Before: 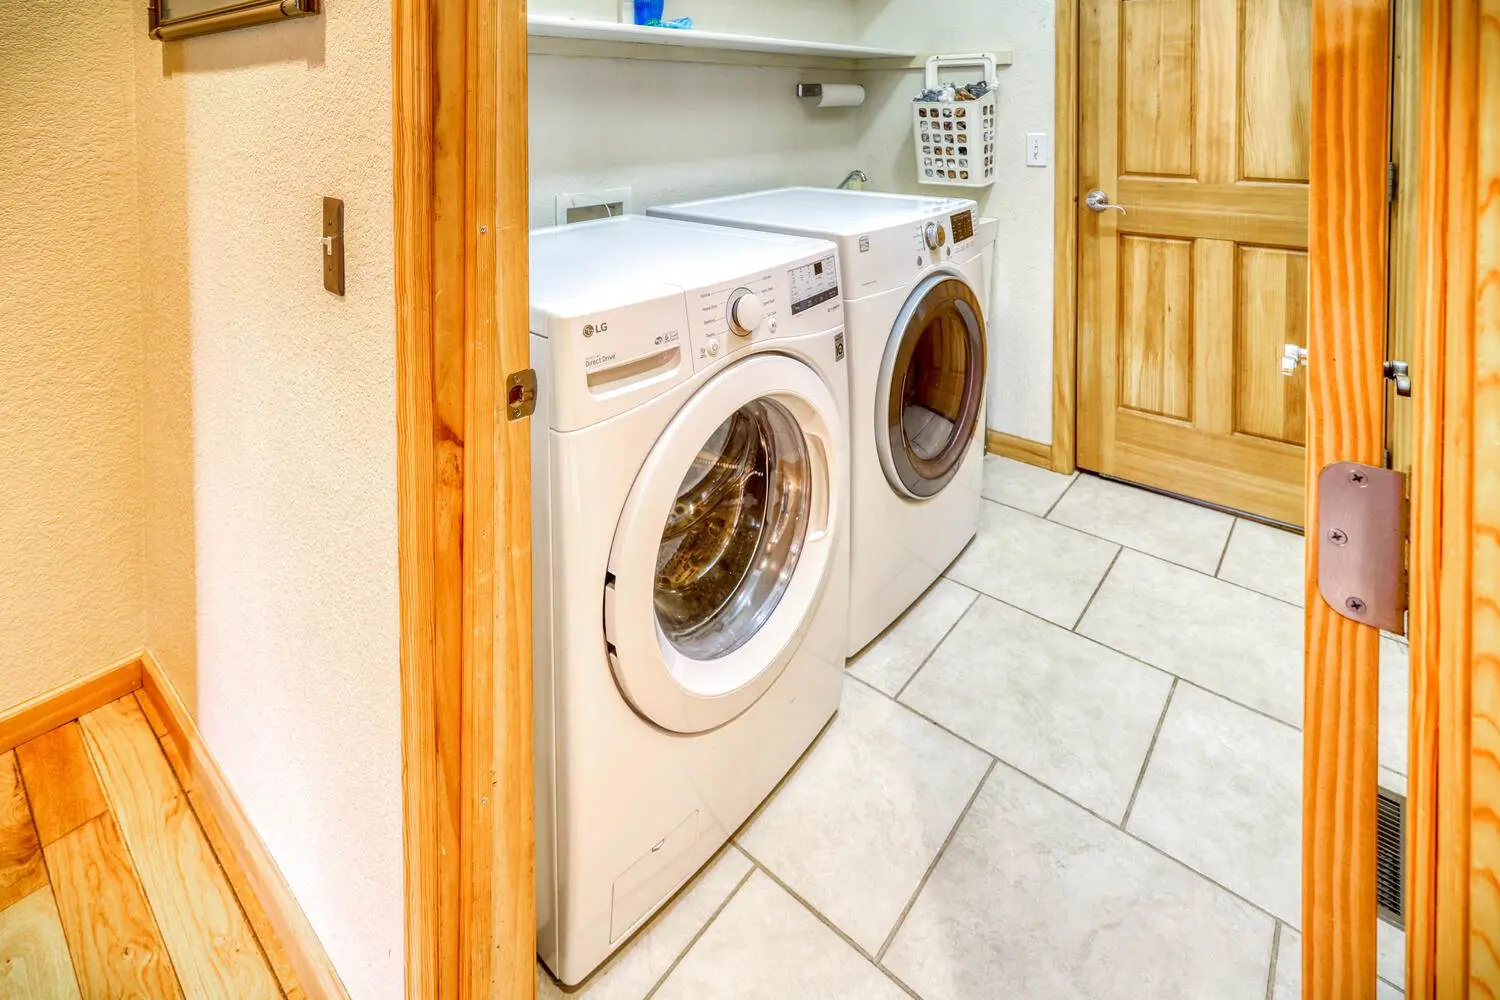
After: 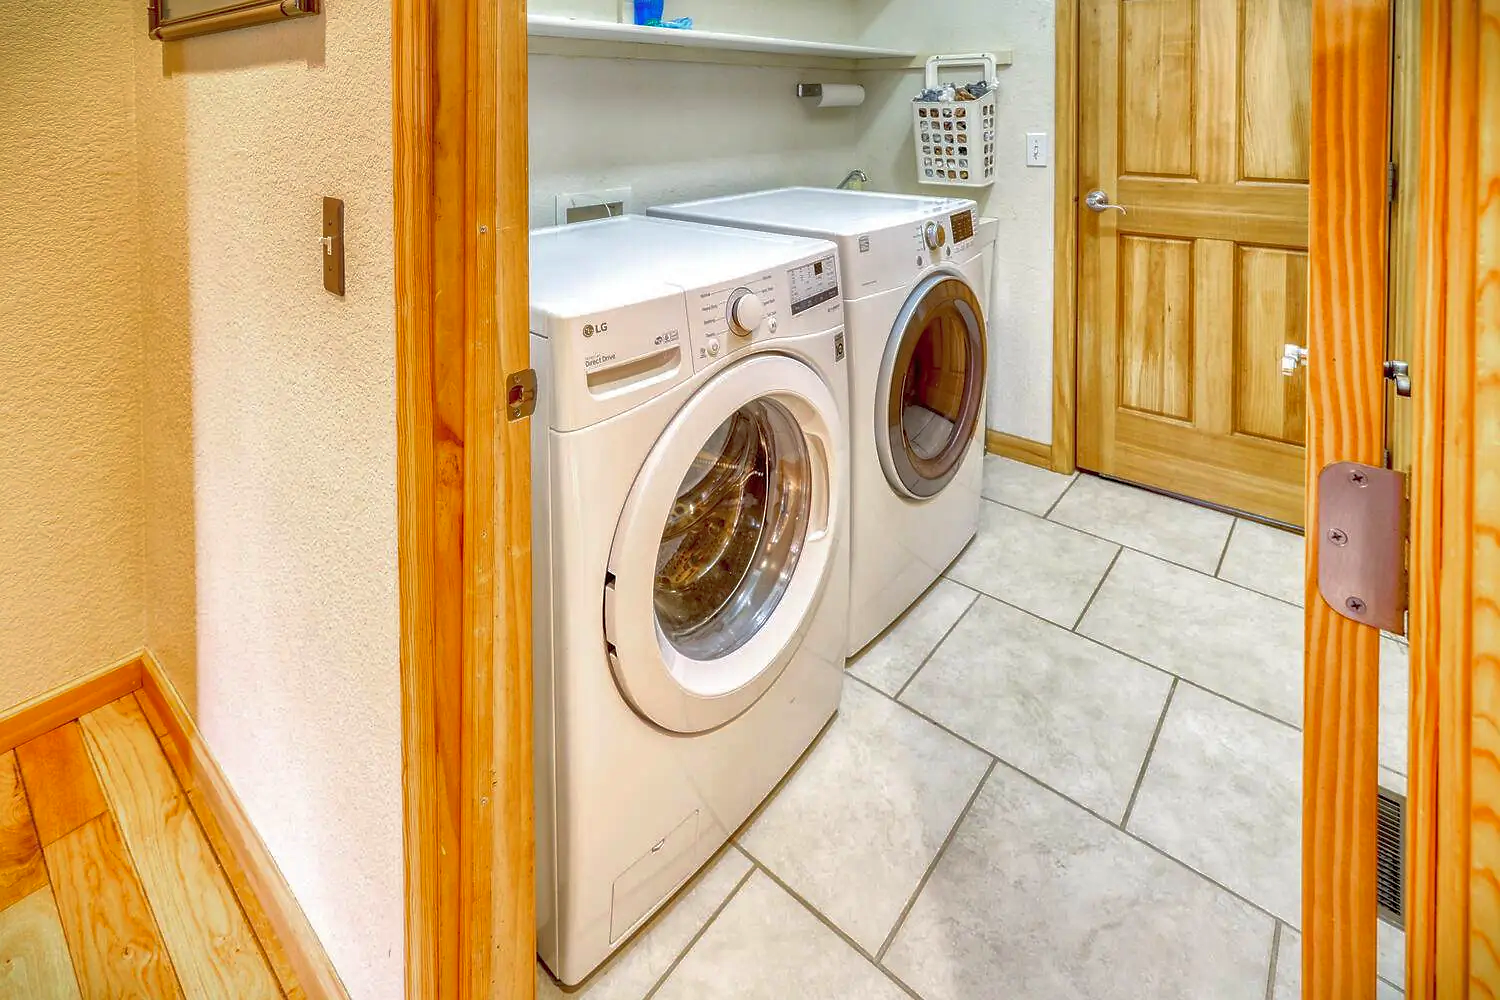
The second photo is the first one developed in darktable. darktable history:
shadows and highlights: on, module defaults
sharpen: radius 1.037, threshold 1.132
